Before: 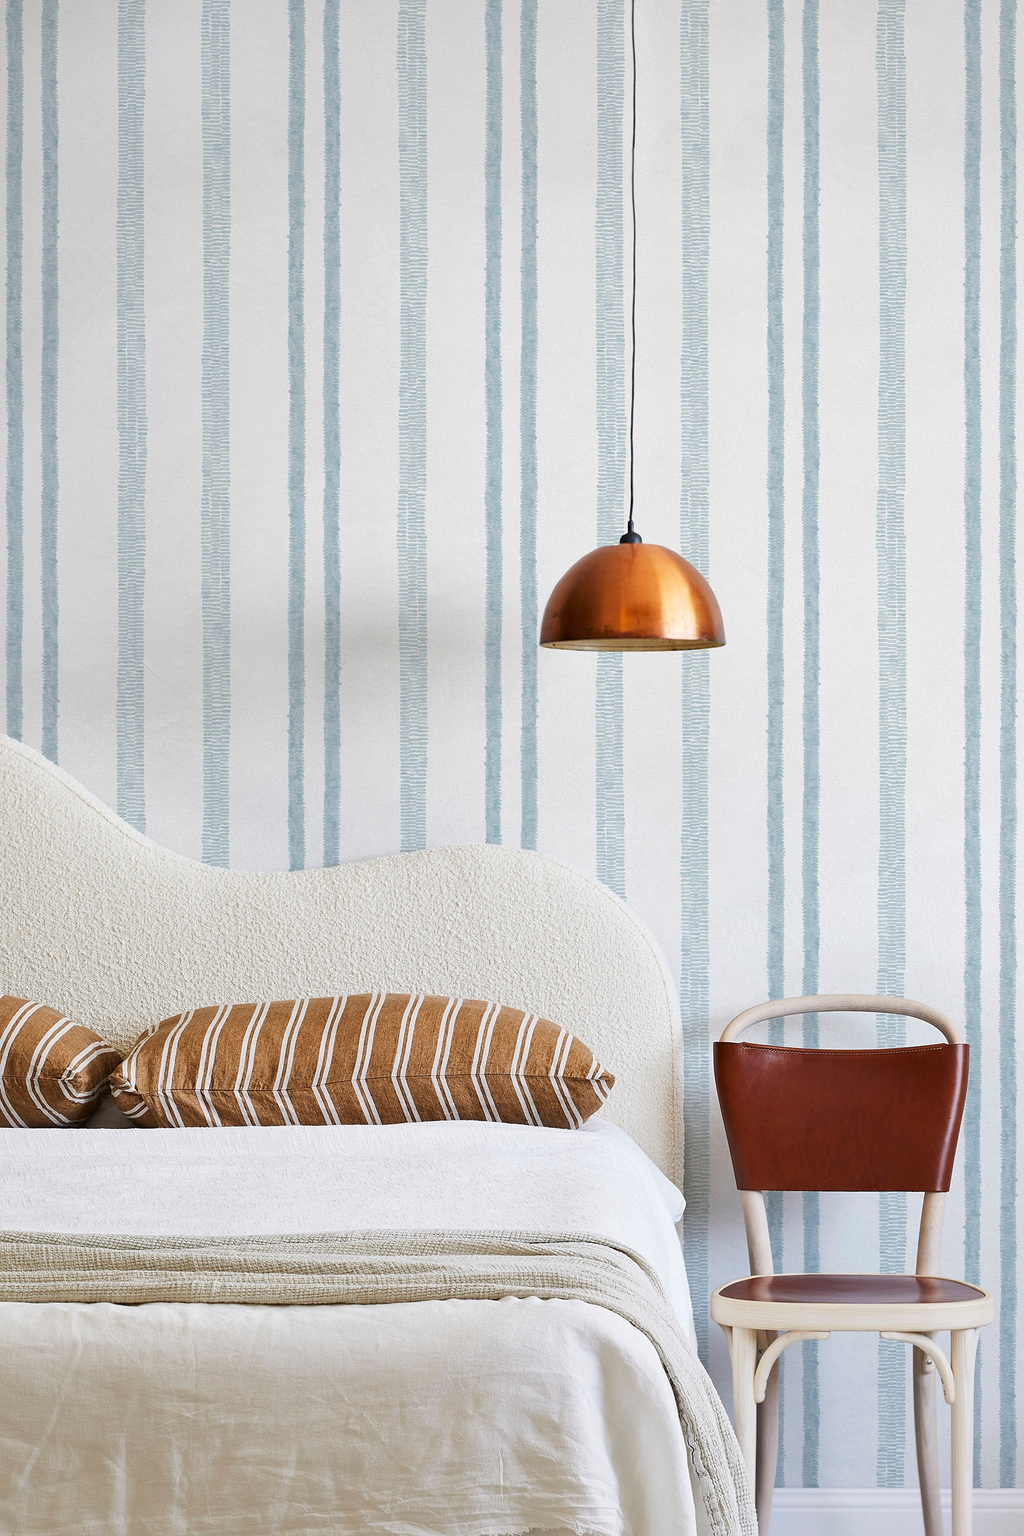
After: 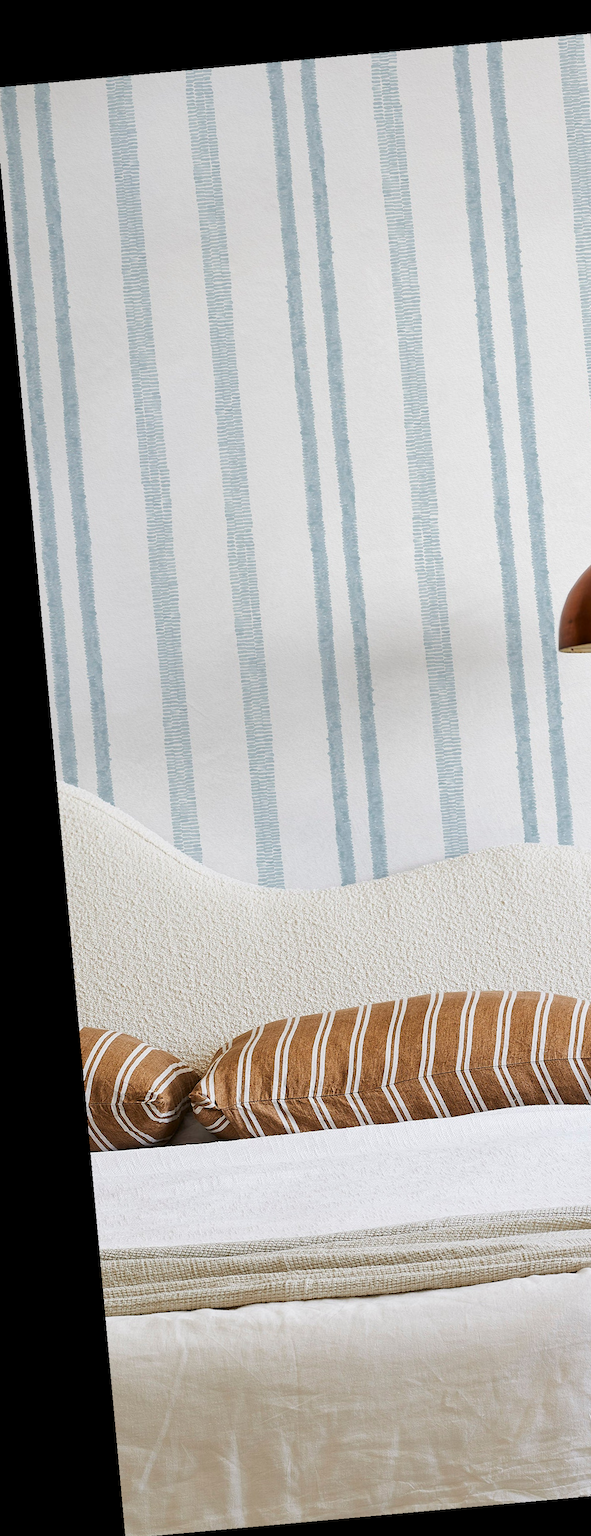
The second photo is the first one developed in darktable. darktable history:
crop: left 0.587%, right 45.588%, bottom 0.086%
rotate and perspective: rotation -5.2°, automatic cropping off
shadows and highlights: radius 334.93, shadows 63.48, highlights 6.06, compress 87.7%, highlights color adjustment 39.73%, soften with gaussian
